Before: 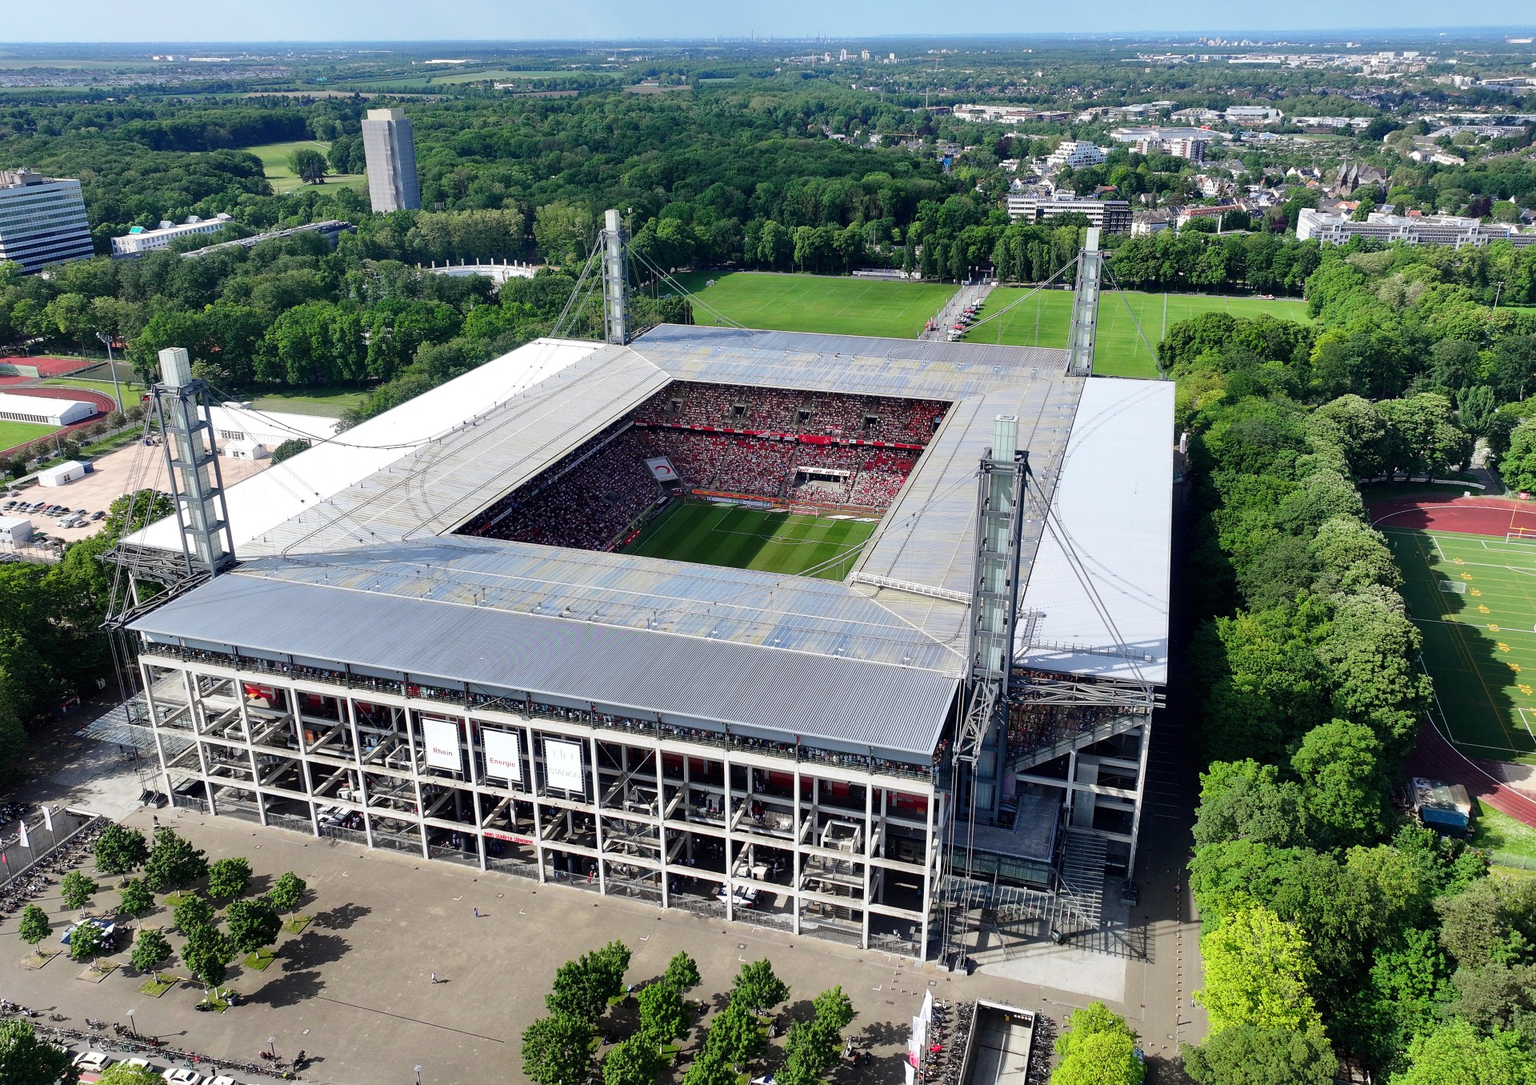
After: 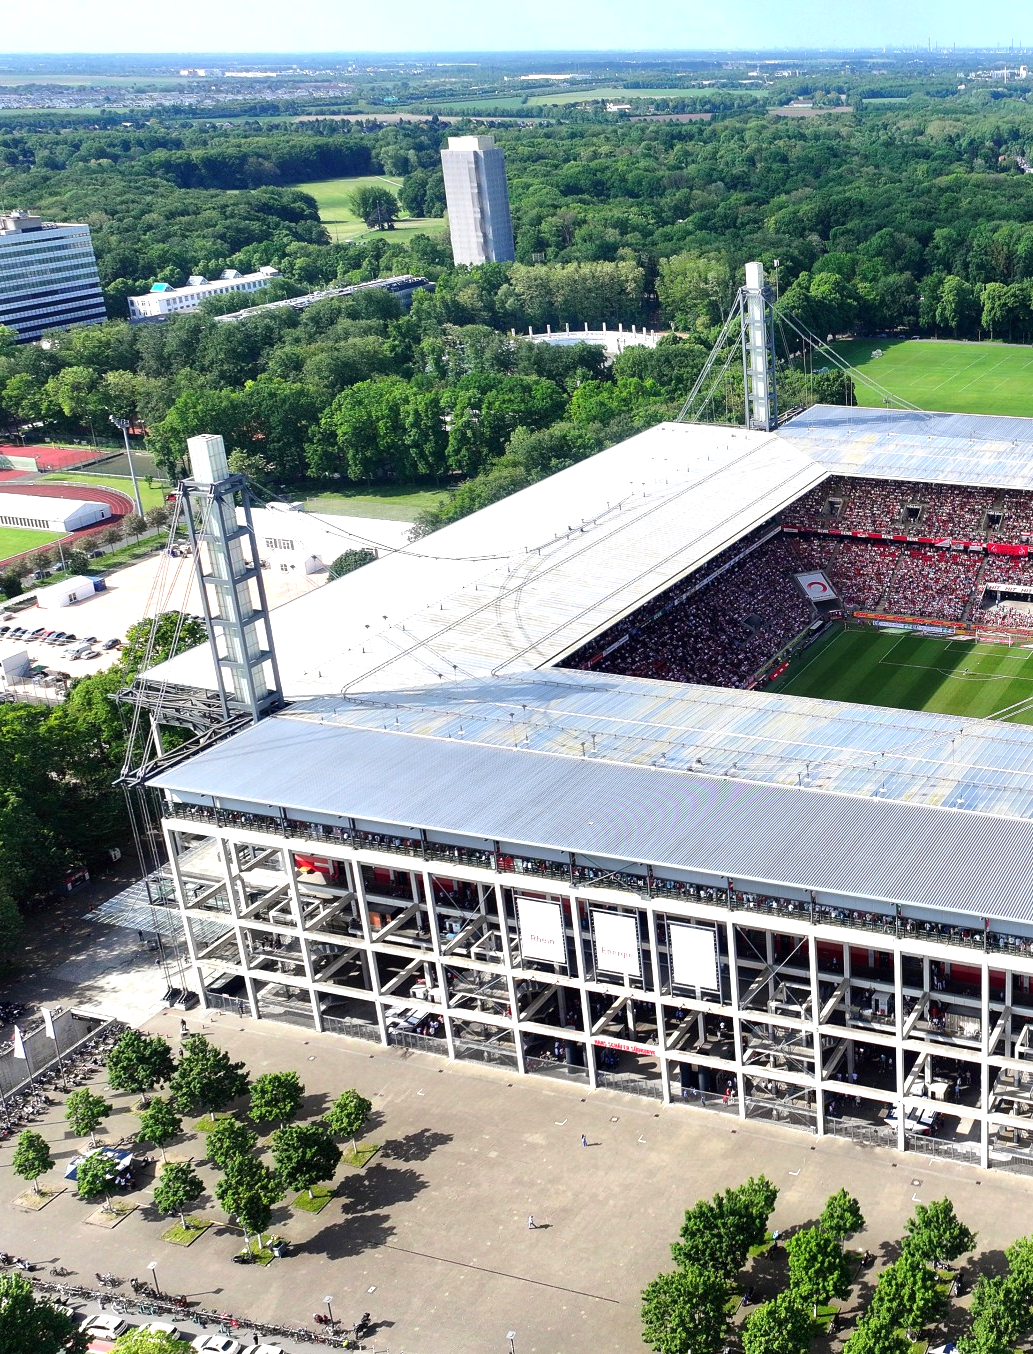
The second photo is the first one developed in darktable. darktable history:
crop: left 0.587%, right 45.588%, bottom 0.086%
exposure: exposure 0.669 EV, compensate highlight preservation false
